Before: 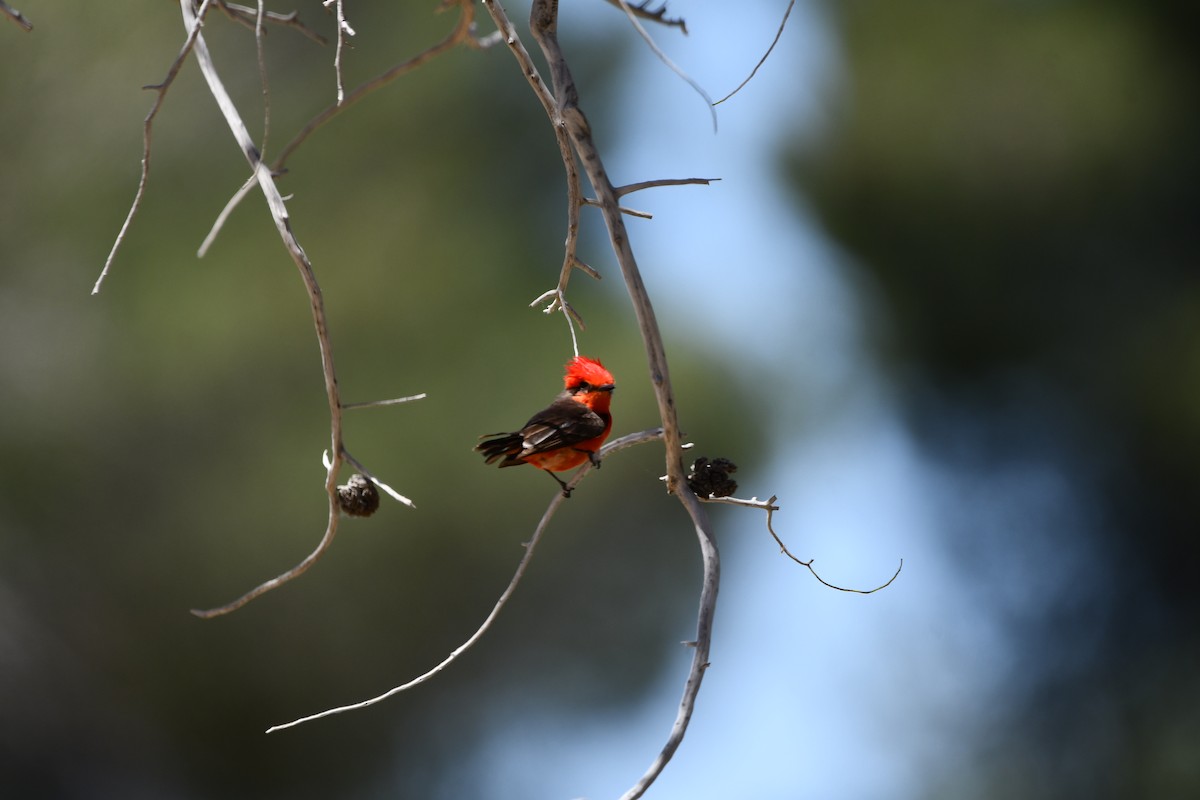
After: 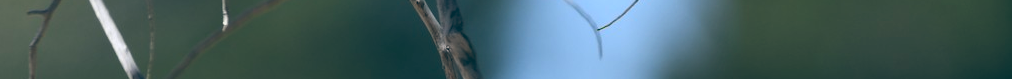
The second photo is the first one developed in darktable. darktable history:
graduated density: rotation -180°, offset 27.42
crop and rotate: left 9.644%, top 9.491%, right 6.021%, bottom 80.509%
color balance: lift [1.016, 0.983, 1, 1.017], gamma [0.958, 1, 1, 1], gain [0.981, 1.007, 0.993, 1.002], input saturation 118.26%, contrast 13.43%, contrast fulcrum 21.62%, output saturation 82.76%
